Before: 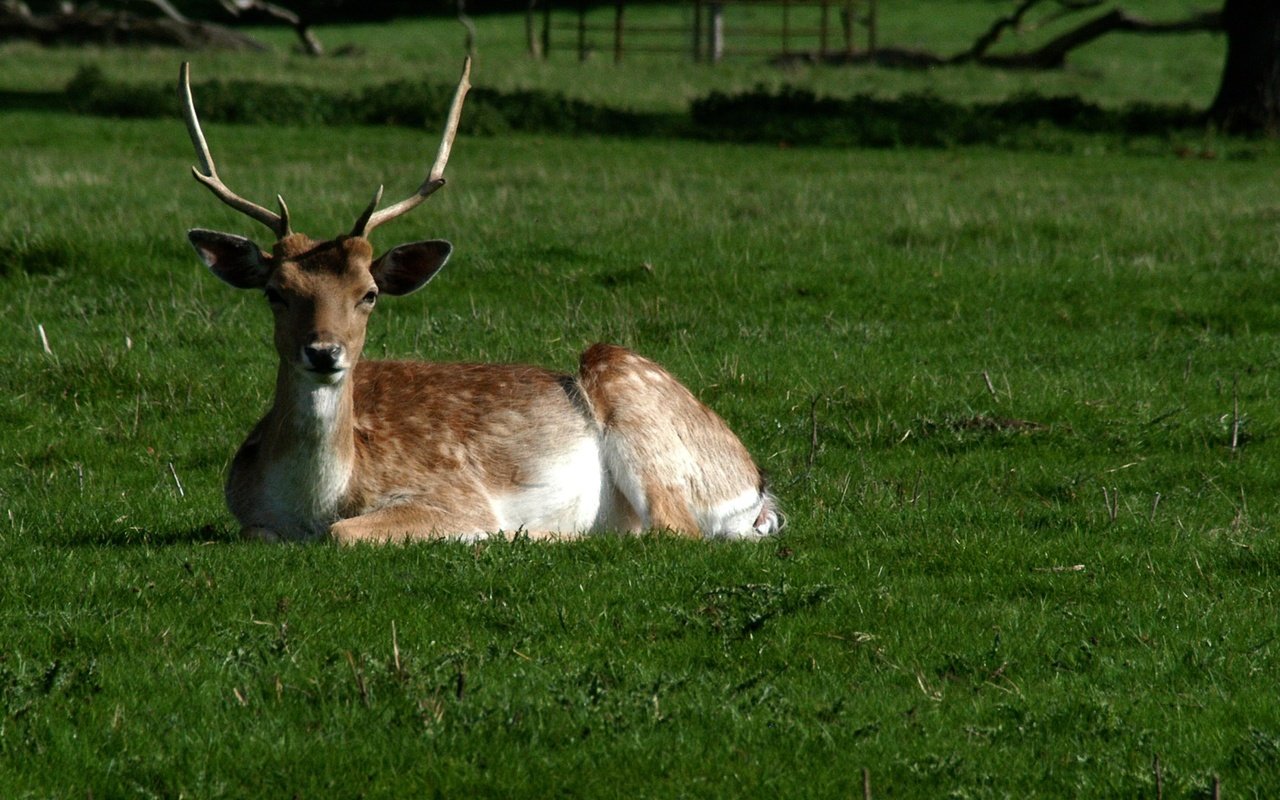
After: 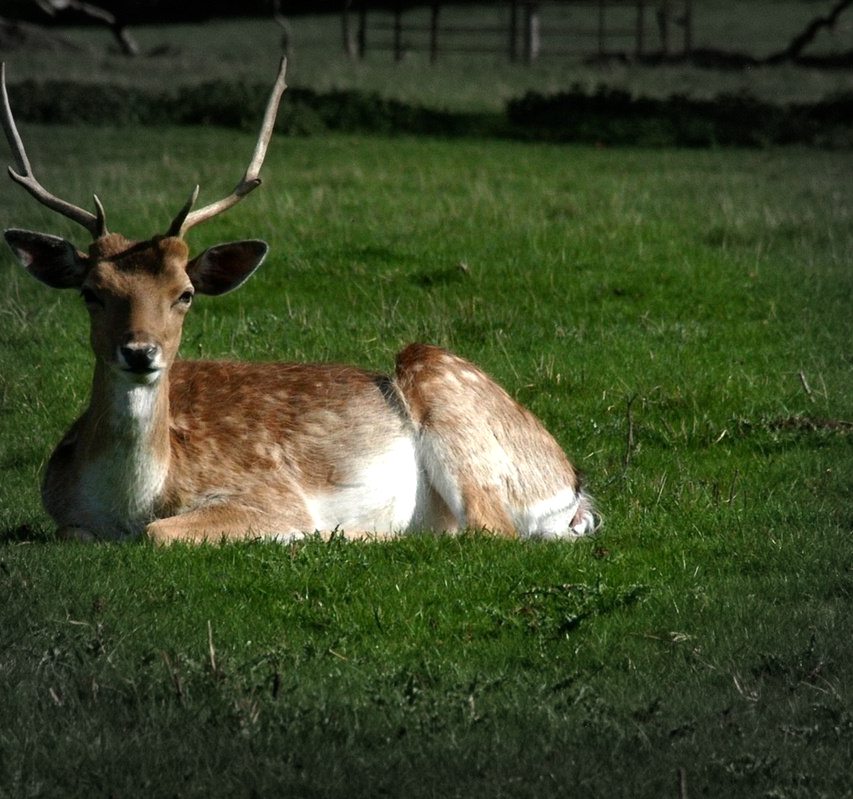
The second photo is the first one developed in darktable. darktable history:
crop and rotate: left 14.436%, right 18.898%
exposure: exposure 0.127 EV, compensate highlight preservation false
vignetting: fall-off start 79.43%, saturation -0.649, width/height ratio 1.327, unbound false
